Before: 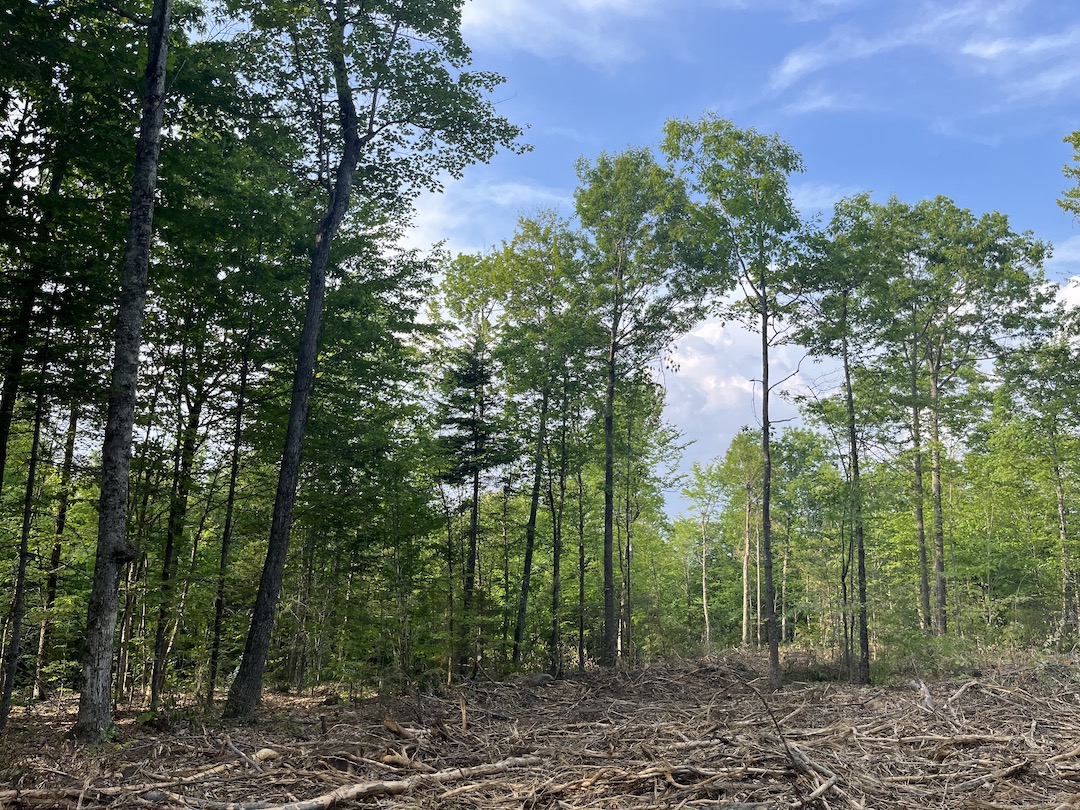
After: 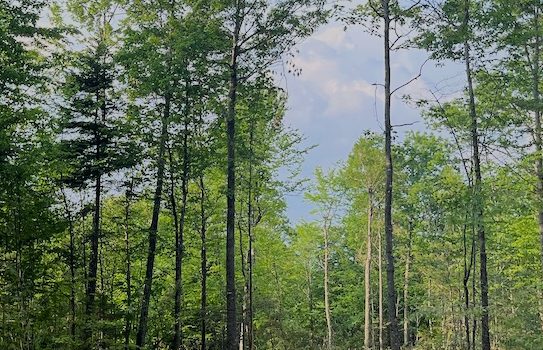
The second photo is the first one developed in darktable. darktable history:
contrast equalizer: y [[0.439, 0.44, 0.442, 0.457, 0.493, 0.498], [0.5 ×6], [0.5 ×6], [0 ×6], [0 ×6]], mix 0.59
crop: left 35.03%, top 36.625%, right 14.663%, bottom 20.057%
filmic rgb: black relative exposure -7.15 EV, white relative exposure 5.36 EV, hardness 3.02, color science v6 (2022)
